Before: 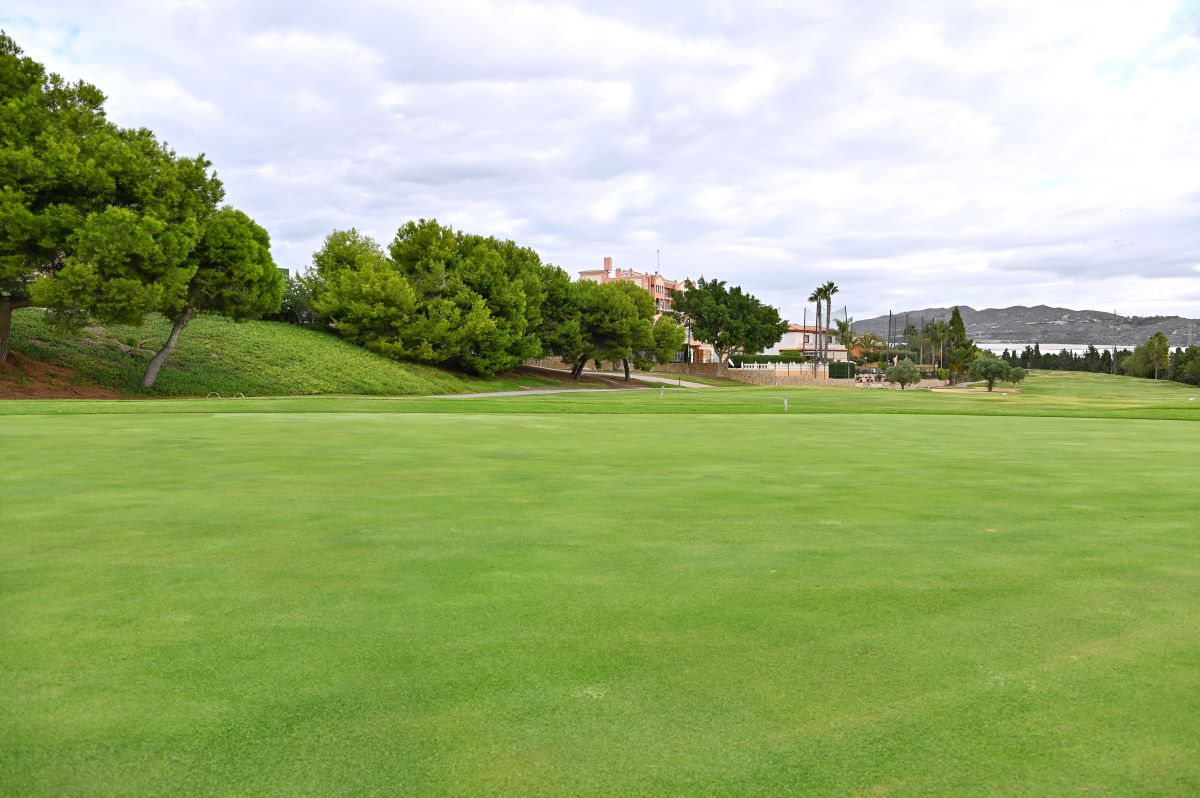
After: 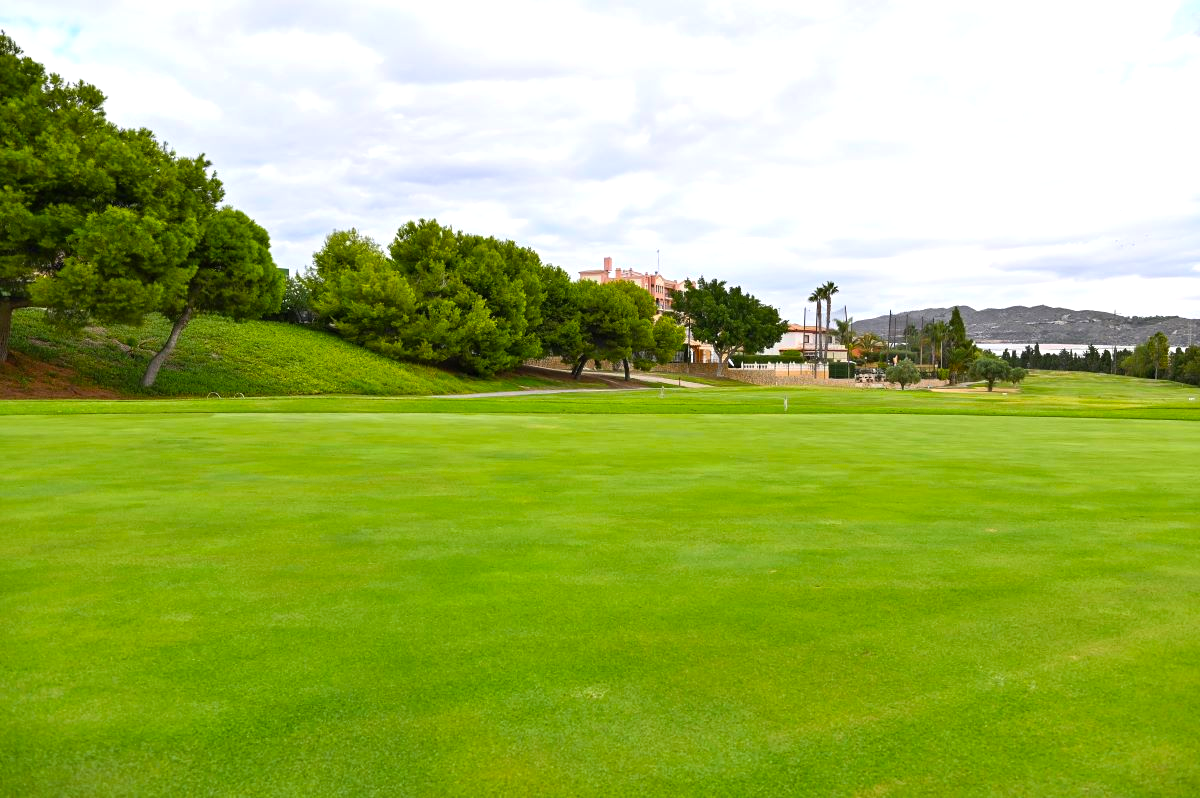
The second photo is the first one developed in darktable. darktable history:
color balance rgb: linear chroma grading › shadows -7.961%, linear chroma grading › global chroma 9.968%, perceptual saturation grading › global saturation 14.555%, perceptual brilliance grading › highlights 5.25%, perceptual brilliance grading › shadows -9.87%, global vibrance 20%
